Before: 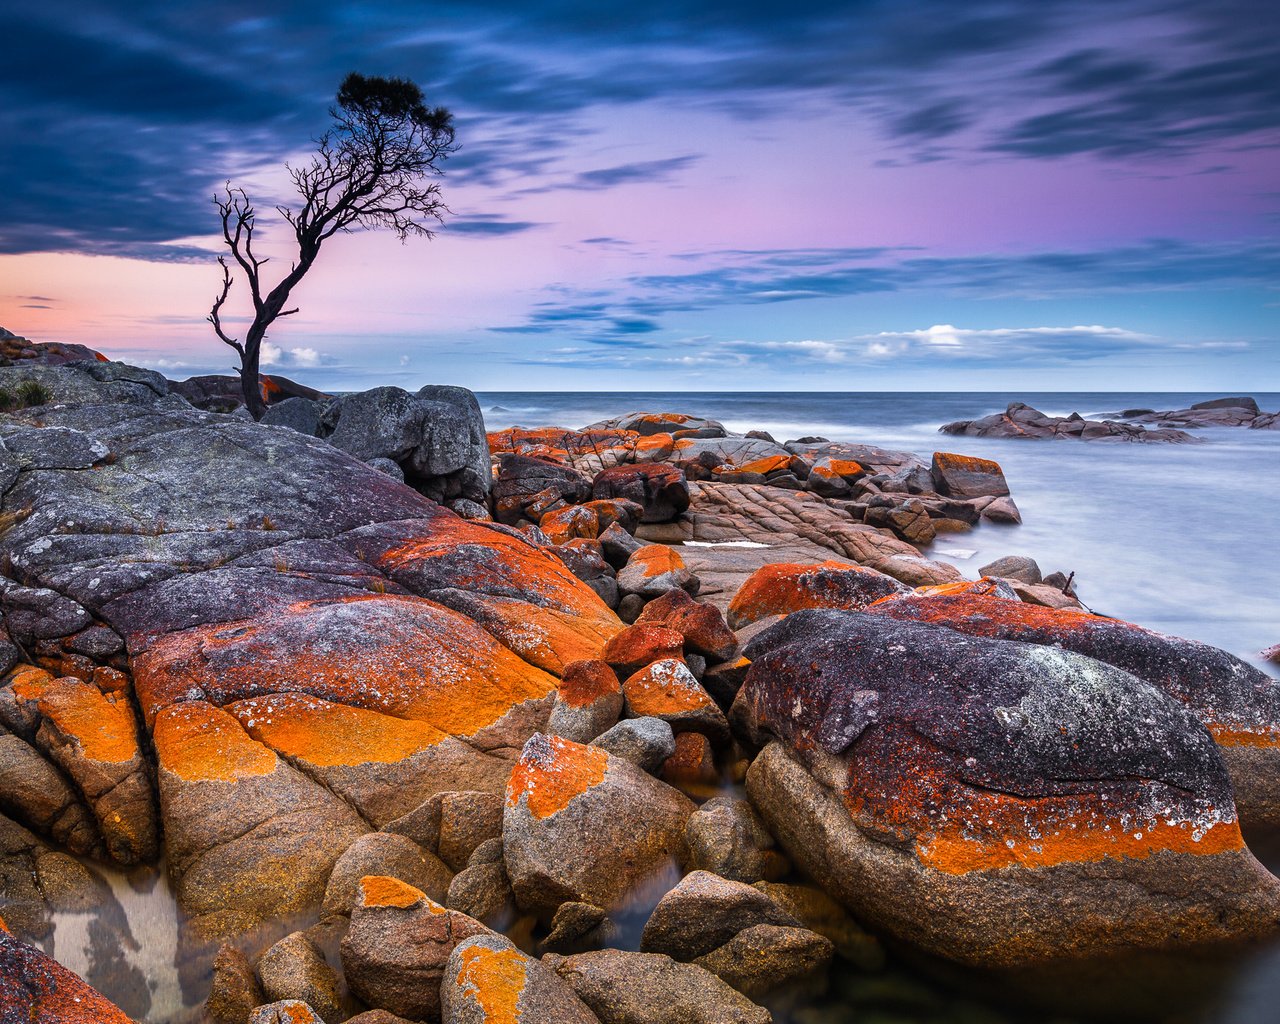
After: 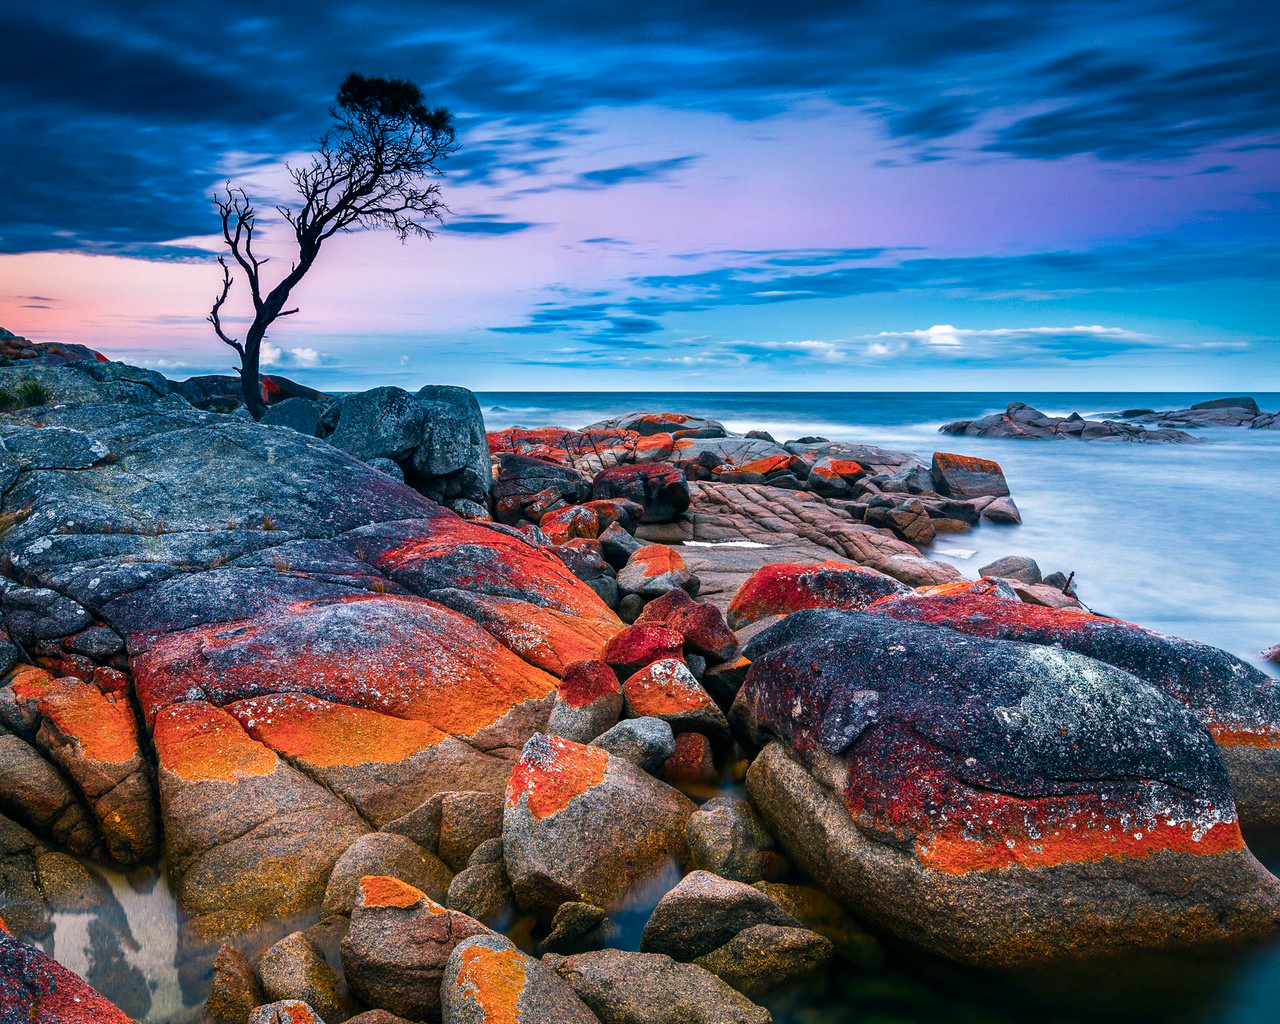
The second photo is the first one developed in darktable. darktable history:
color balance rgb: shadows lift › chroma 2.047%, shadows lift › hue 135.07°, power › luminance -7.81%, power › chroma 2.271%, power › hue 222.23°, highlights gain › luminance 5.706%, highlights gain › chroma 1.327%, highlights gain › hue 88.09°, linear chroma grading › global chroma 14.37%, perceptual saturation grading › global saturation 20%, perceptual saturation grading › highlights -25.3%, perceptual saturation grading › shadows 25.339%, hue shift -8.4°
